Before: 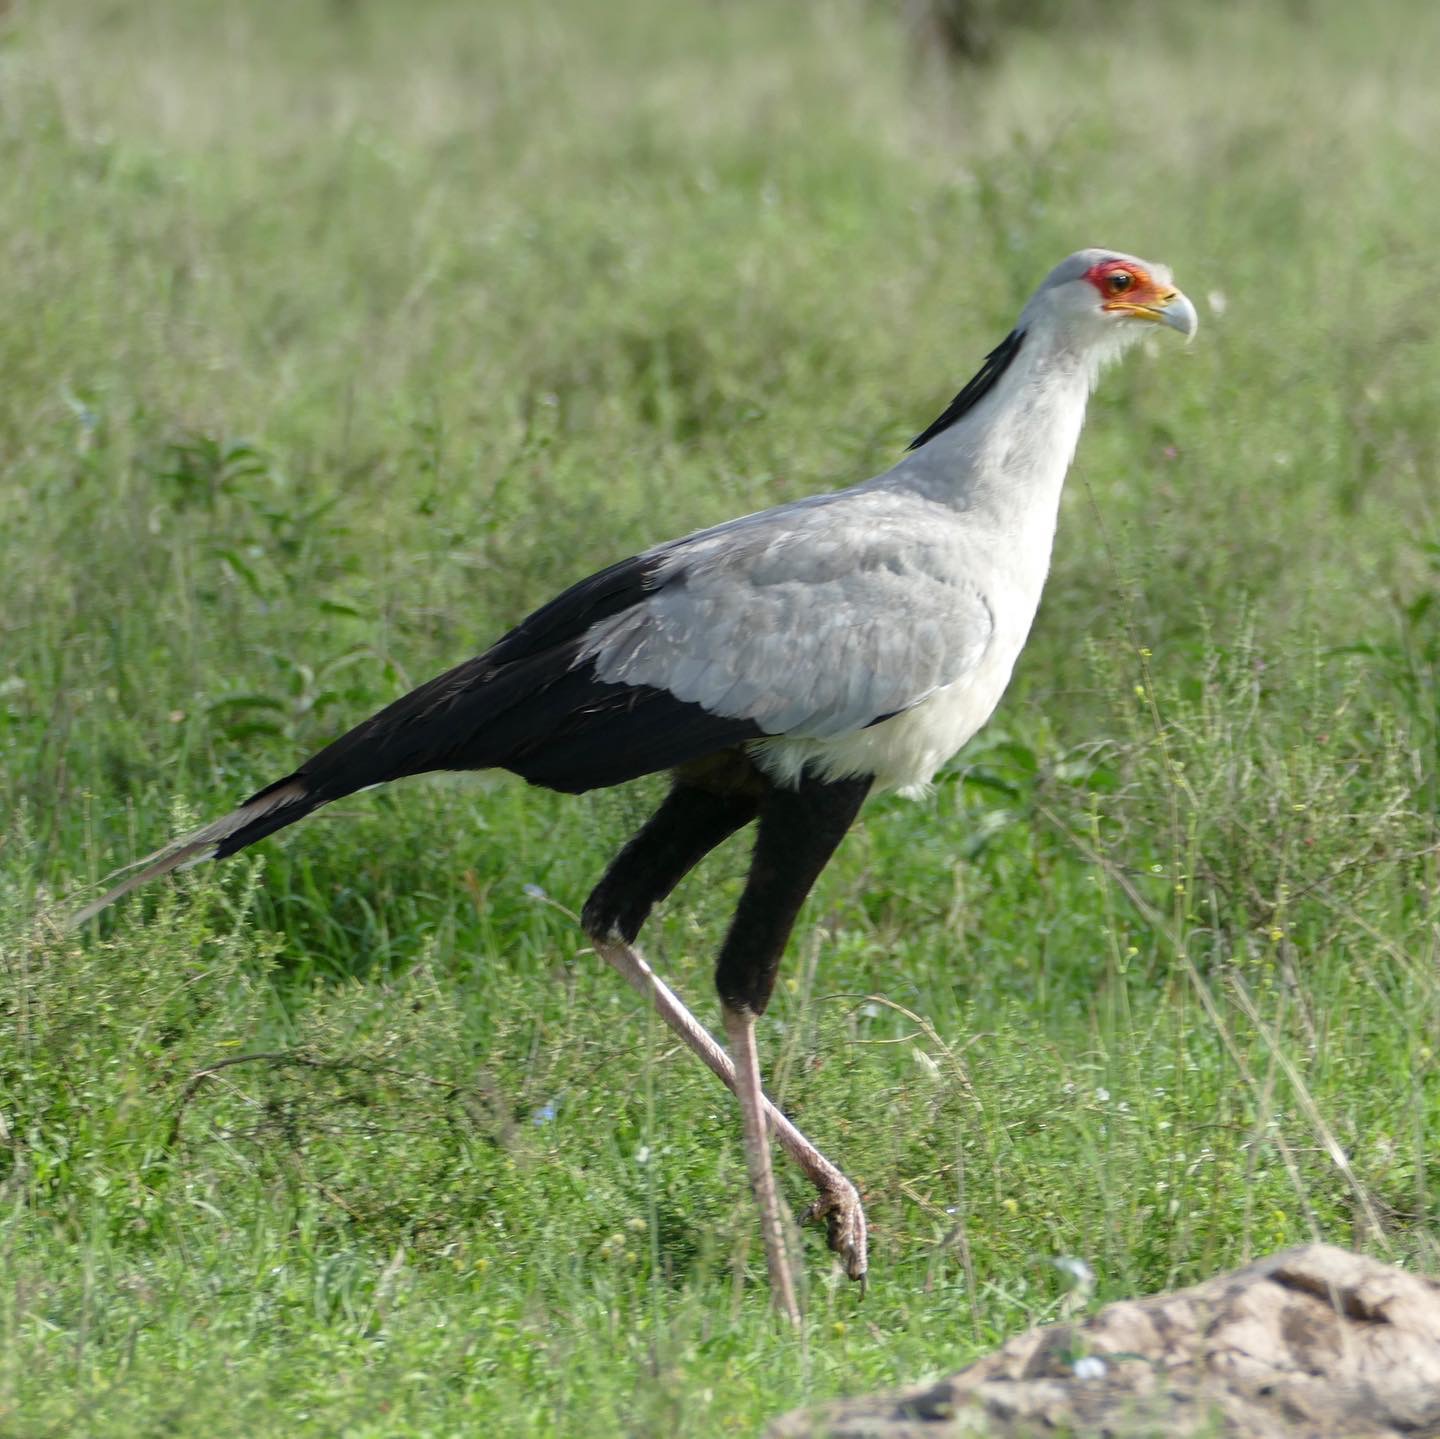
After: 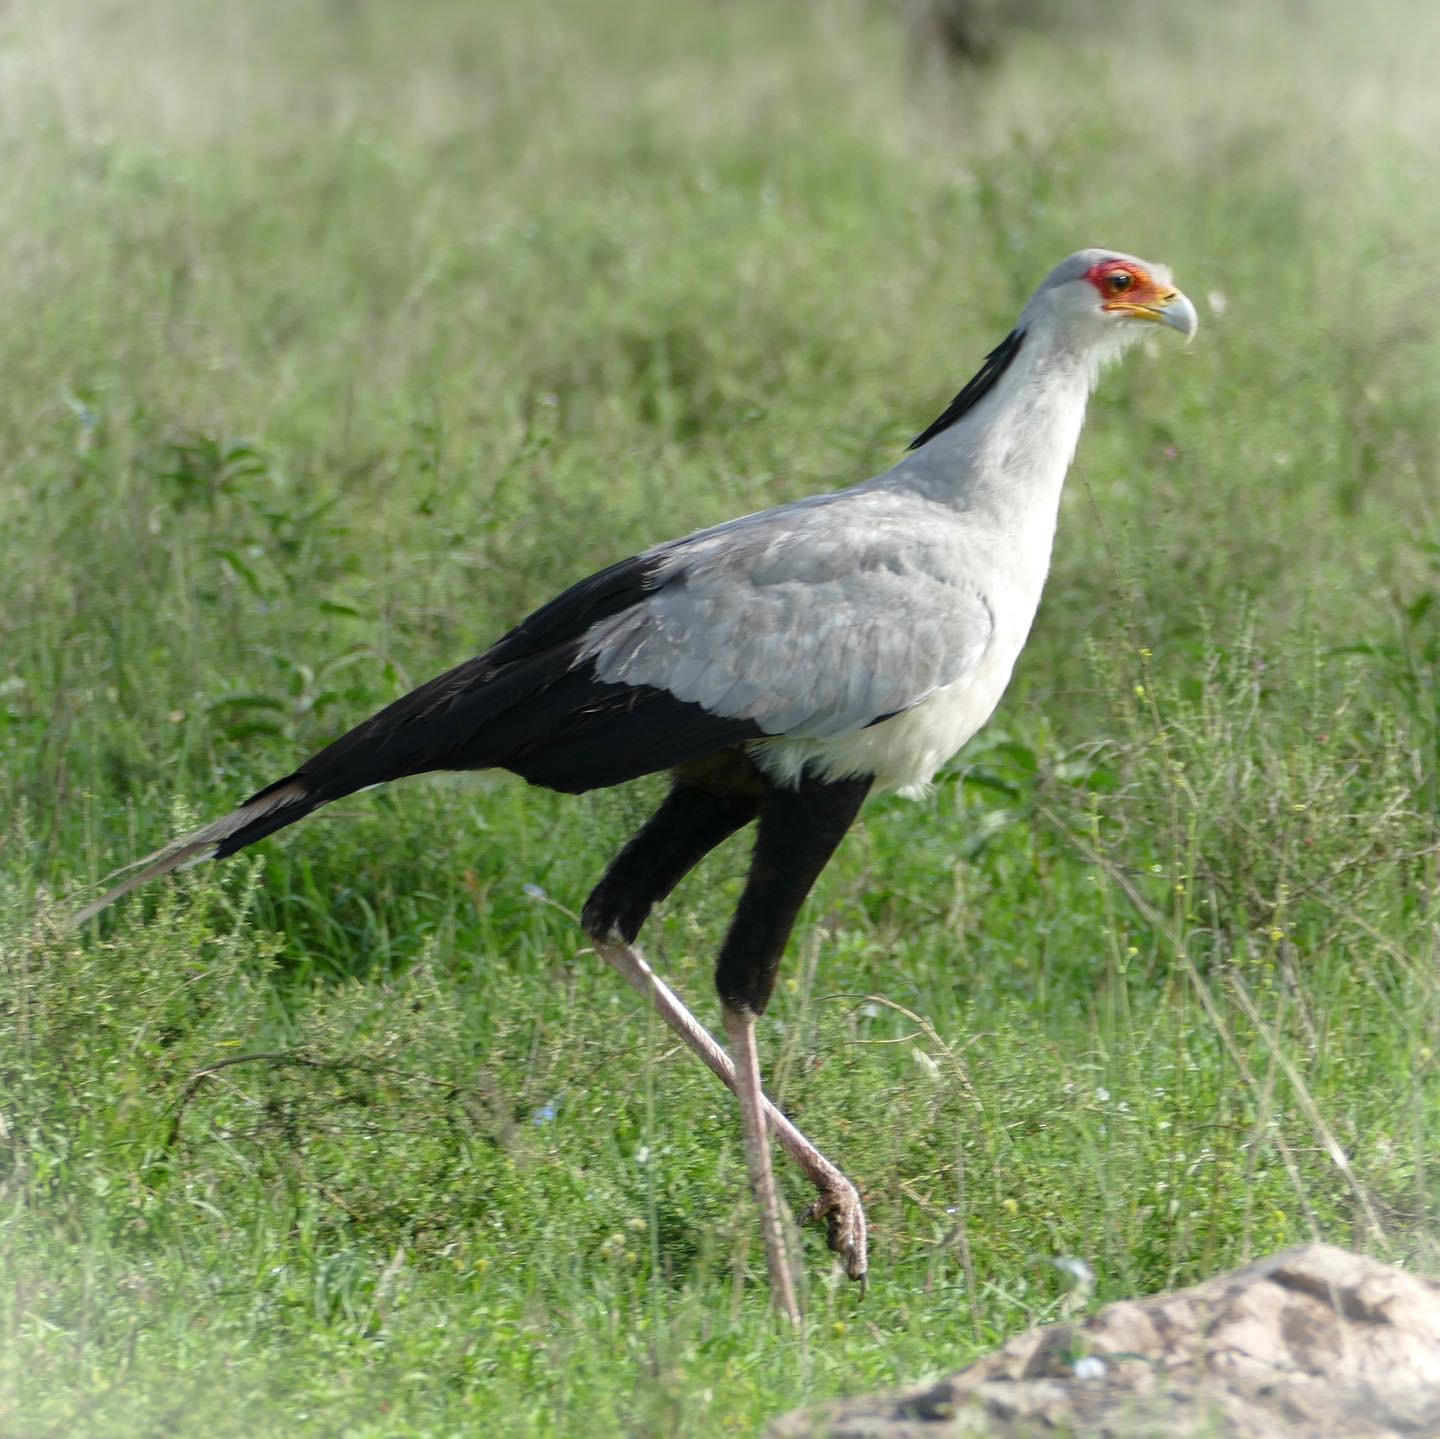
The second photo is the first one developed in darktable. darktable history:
vignetting: fall-off start 100%, brightness 0.3, saturation 0
